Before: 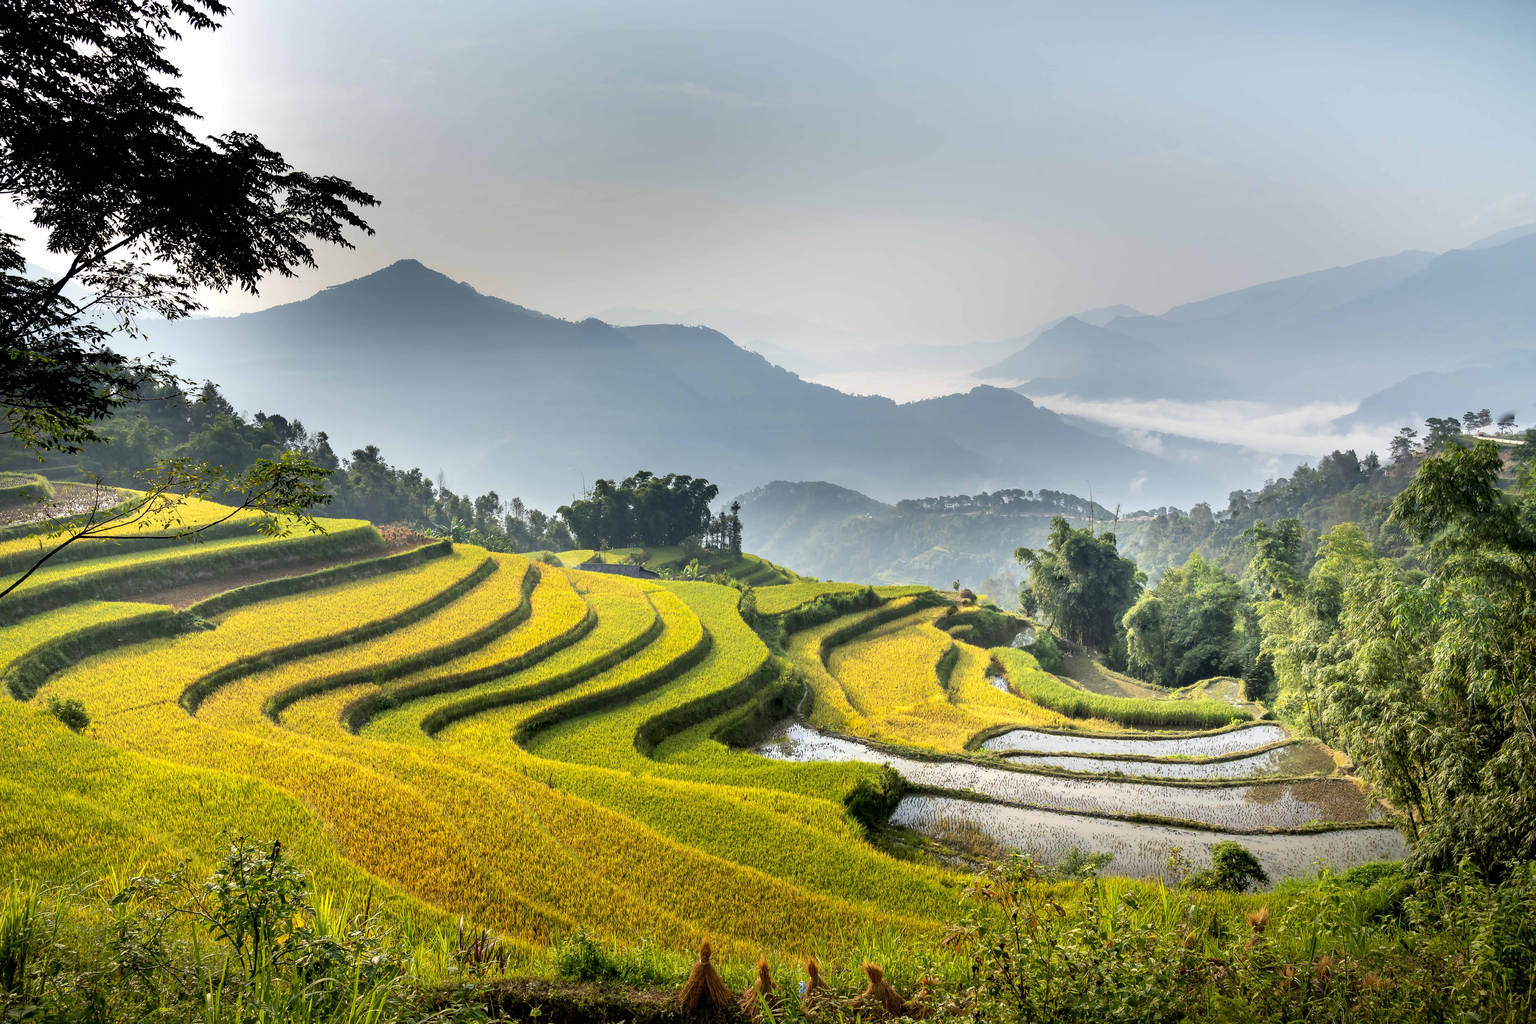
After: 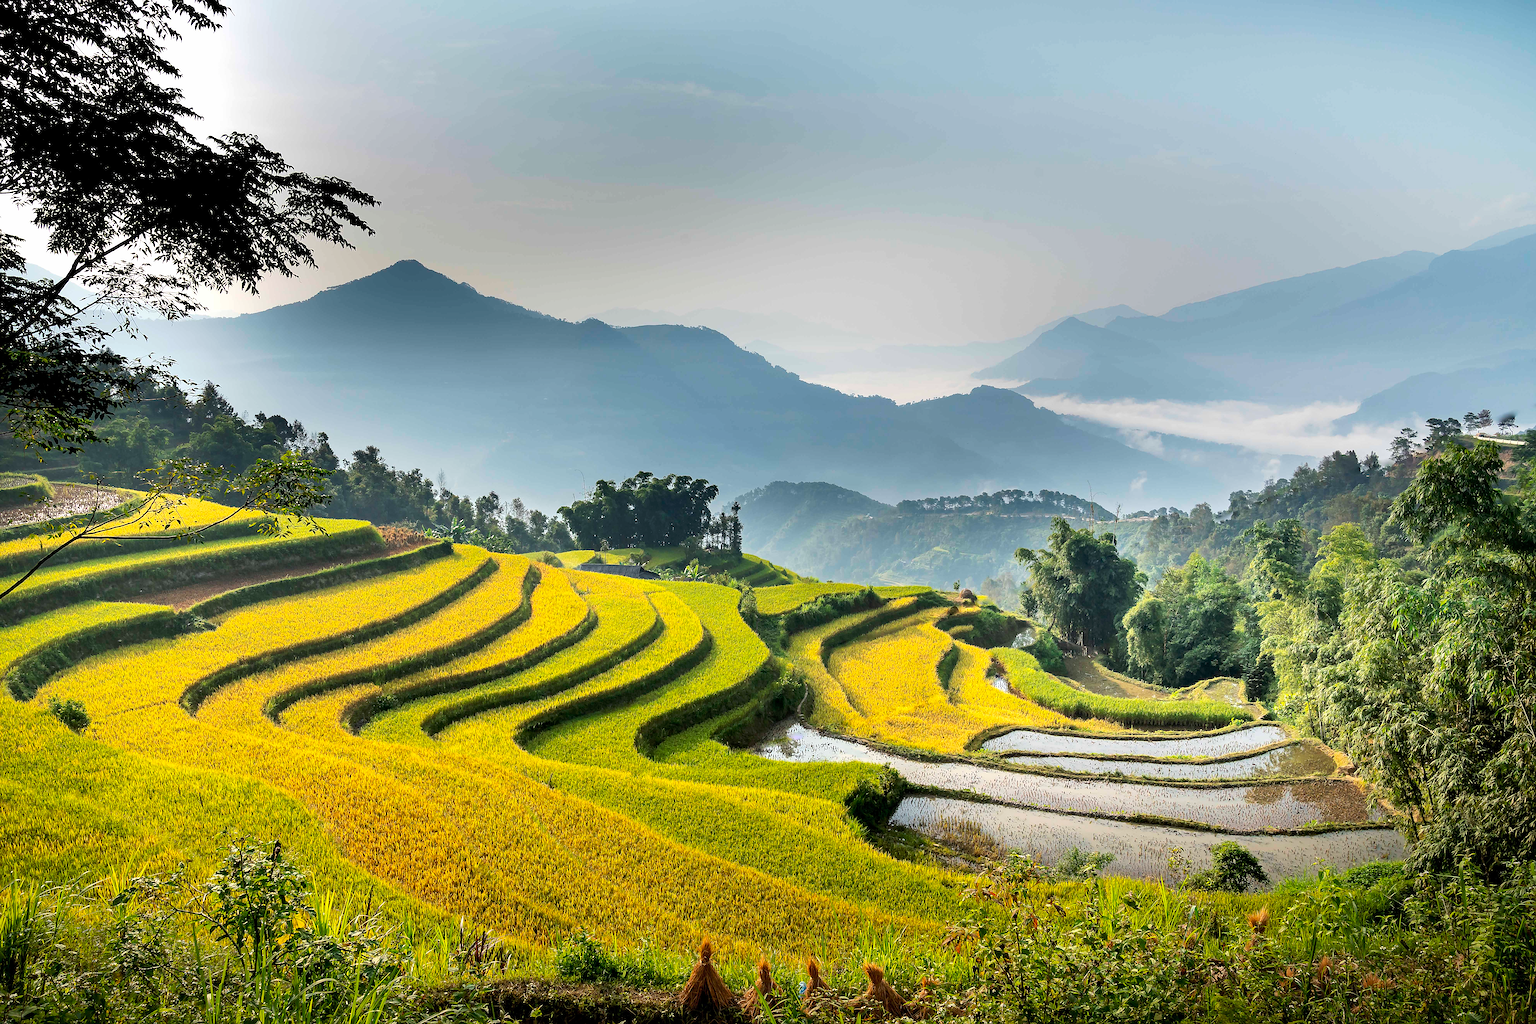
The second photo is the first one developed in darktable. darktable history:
sharpen: radius 2.543, amount 0.636
haze removal: on, module defaults
tone curve: curves: ch0 [(0, 0) (0.003, 0.014) (0.011, 0.019) (0.025, 0.028) (0.044, 0.044) (0.069, 0.069) (0.1, 0.1) (0.136, 0.131) (0.177, 0.168) (0.224, 0.206) (0.277, 0.255) (0.335, 0.309) (0.399, 0.374) (0.468, 0.452) (0.543, 0.535) (0.623, 0.623) (0.709, 0.72) (0.801, 0.815) (0.898, 0.898) (1, 1)], preserve colors none
